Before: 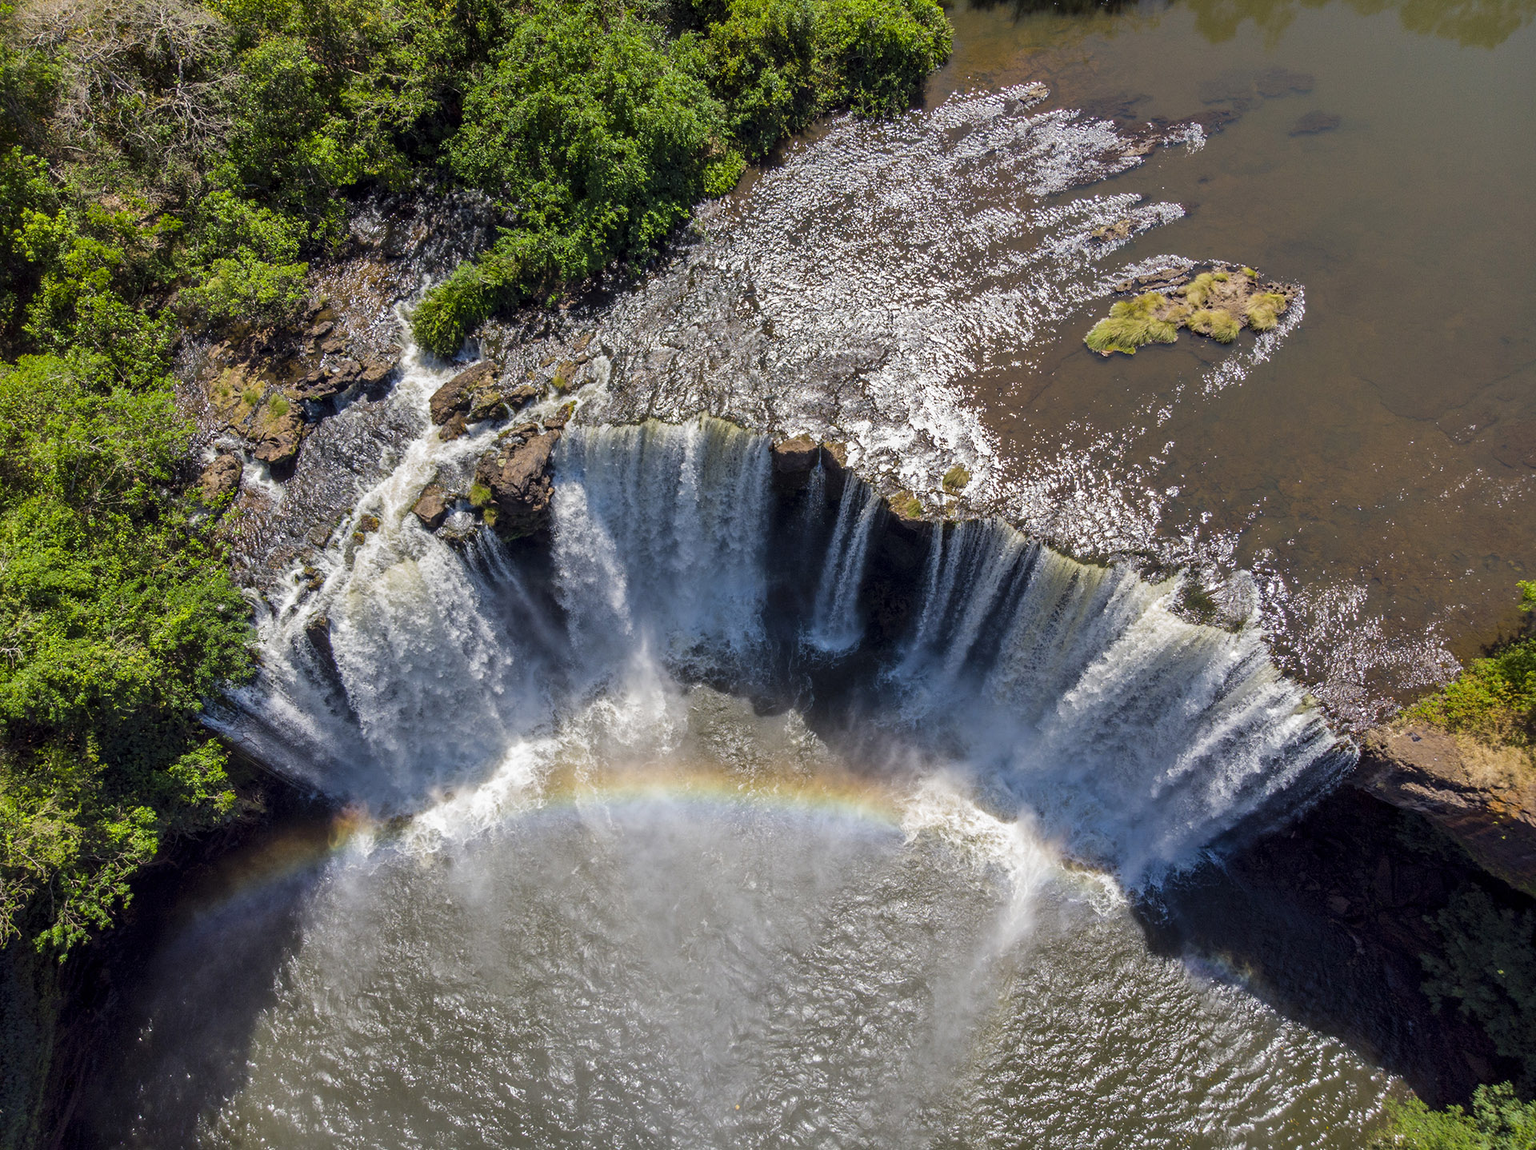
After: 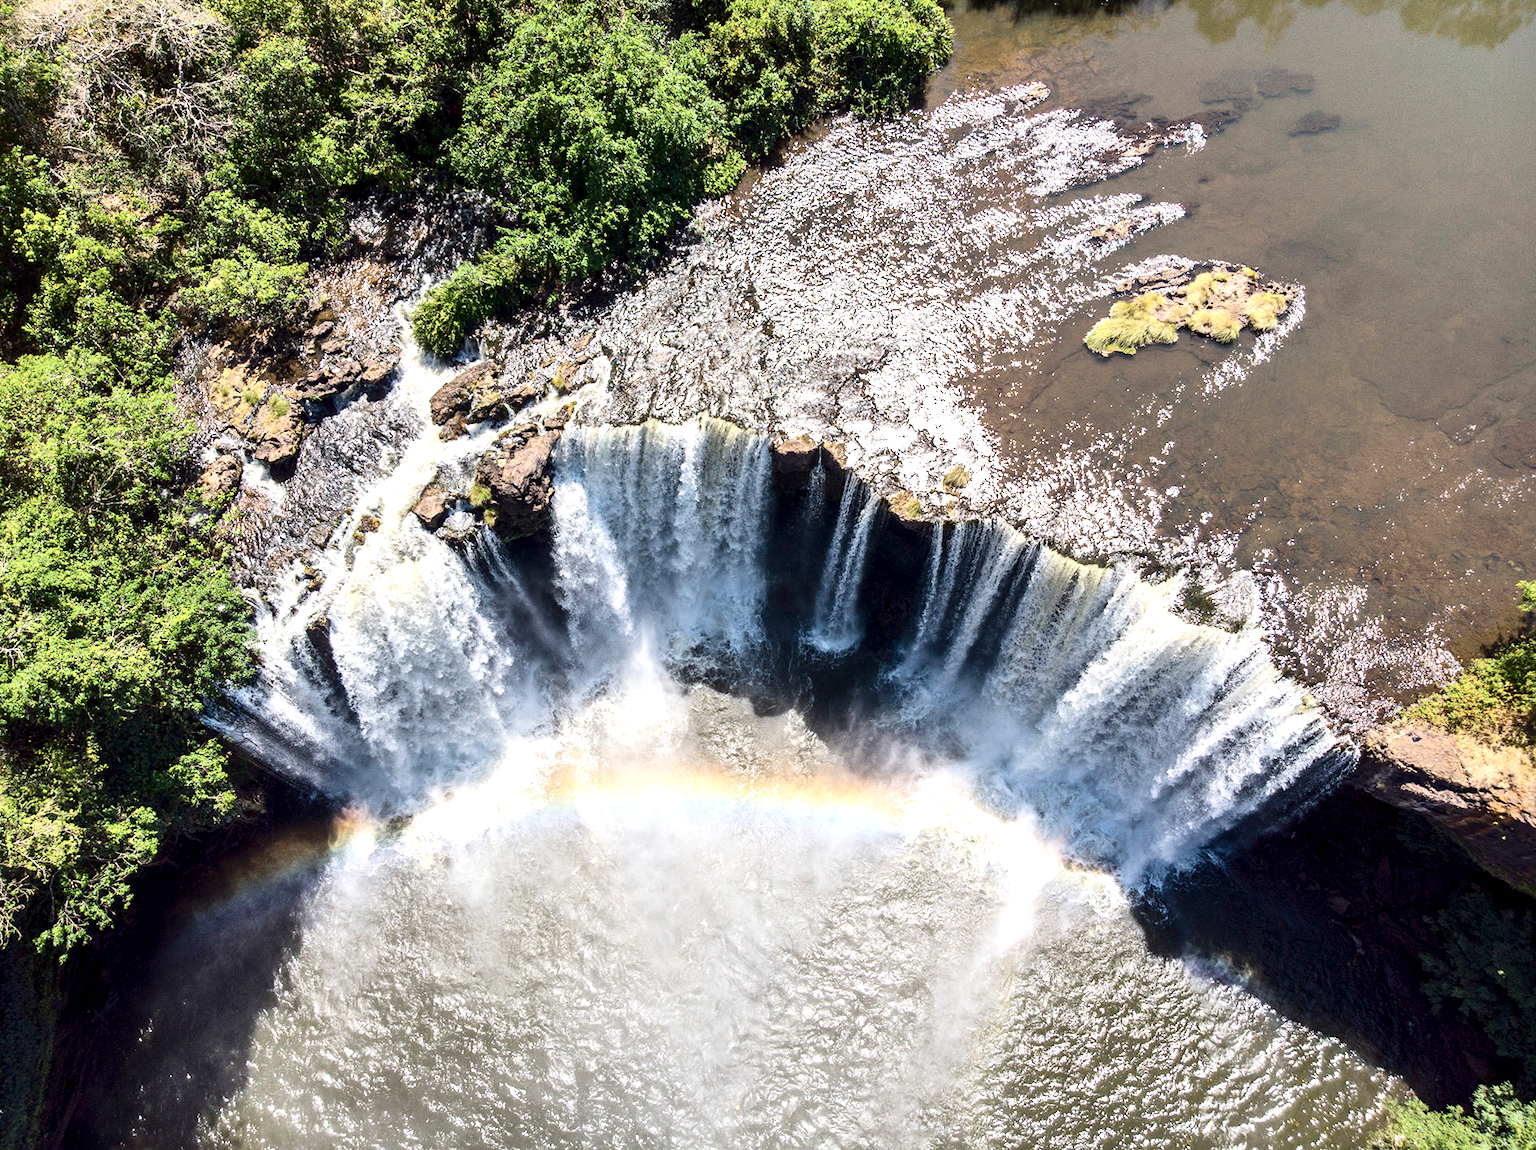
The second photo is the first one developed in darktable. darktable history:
contrast brightness saturation: contrast 0.25, saturation -0.319
exposure: black level correction 0, exposure 1.012 EV, compensate exposure bias true, compensate highlight preservation false
color balance rgb: perceptual saturation grading › global saturation 1.898%, perceptual saturation grading › highlights -1.68%, perceptual saturation grading › mid-tones 4.009%, perceptual saturation grading › shadows 8.607%
